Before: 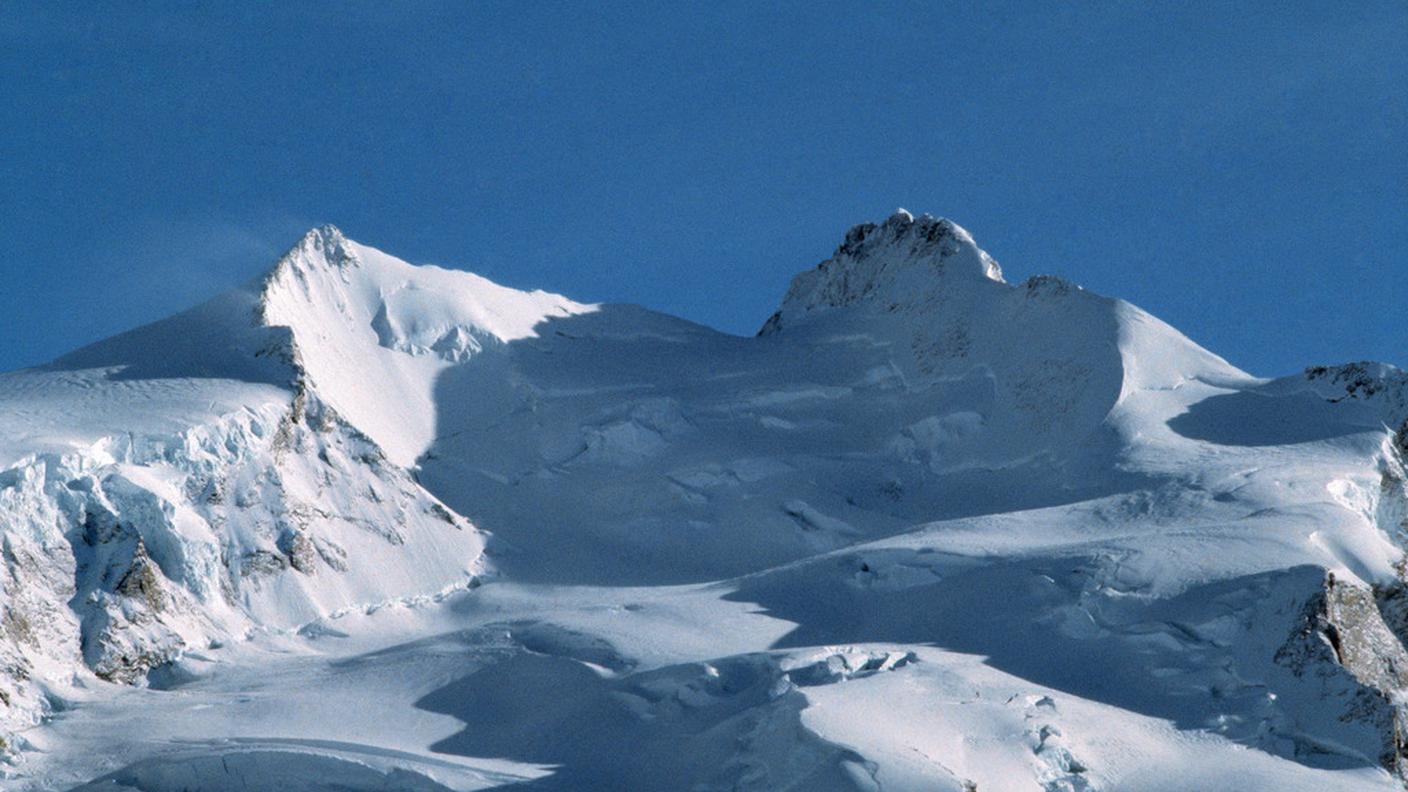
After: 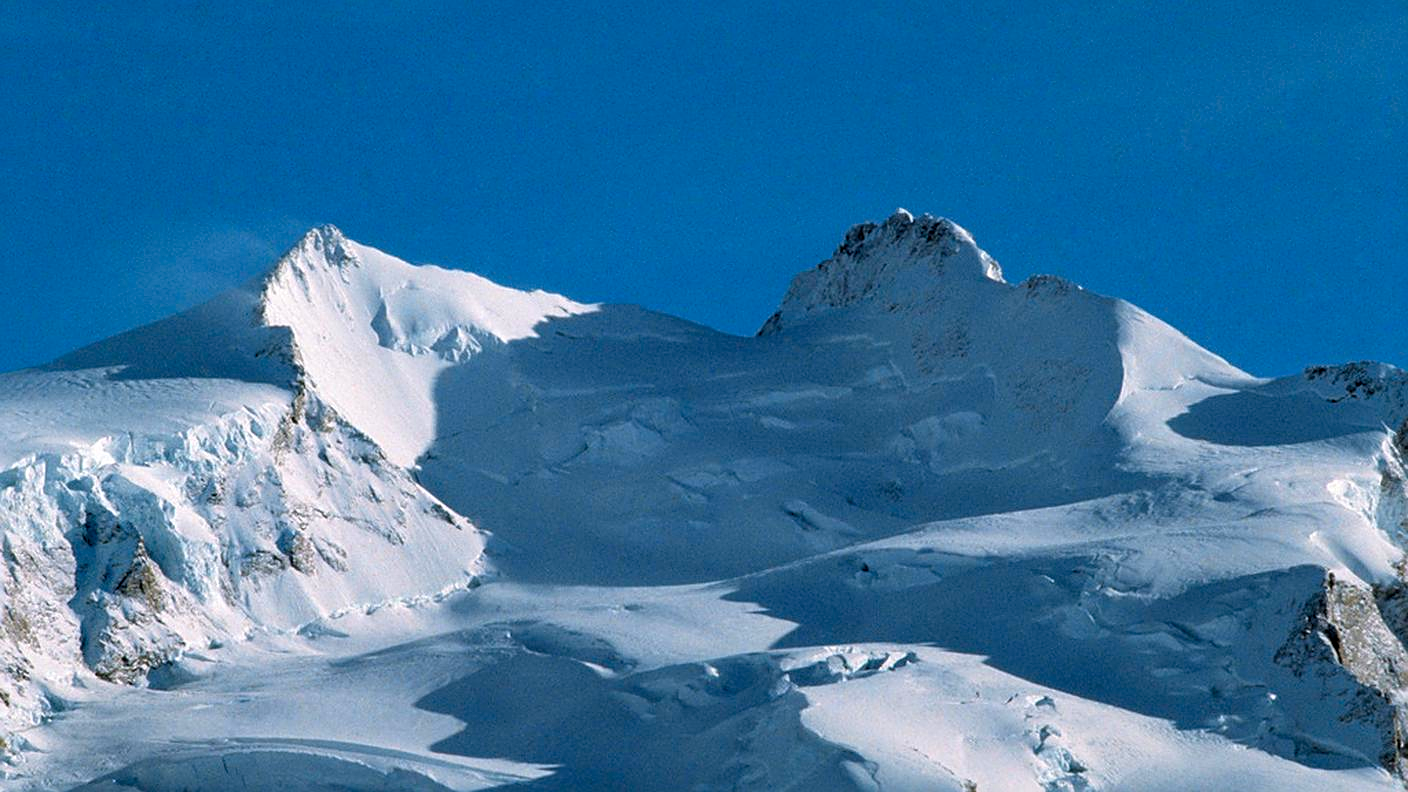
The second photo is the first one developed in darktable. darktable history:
sharpen: on, module defaults
color balance rgb: shadows lift › chroma 0.828%, shadows lift › hue 110.08°, power › hue 329.06°, linear chroma grading › global chroma 14.533%, perceptual saturation grading › global saturation 14.791%
